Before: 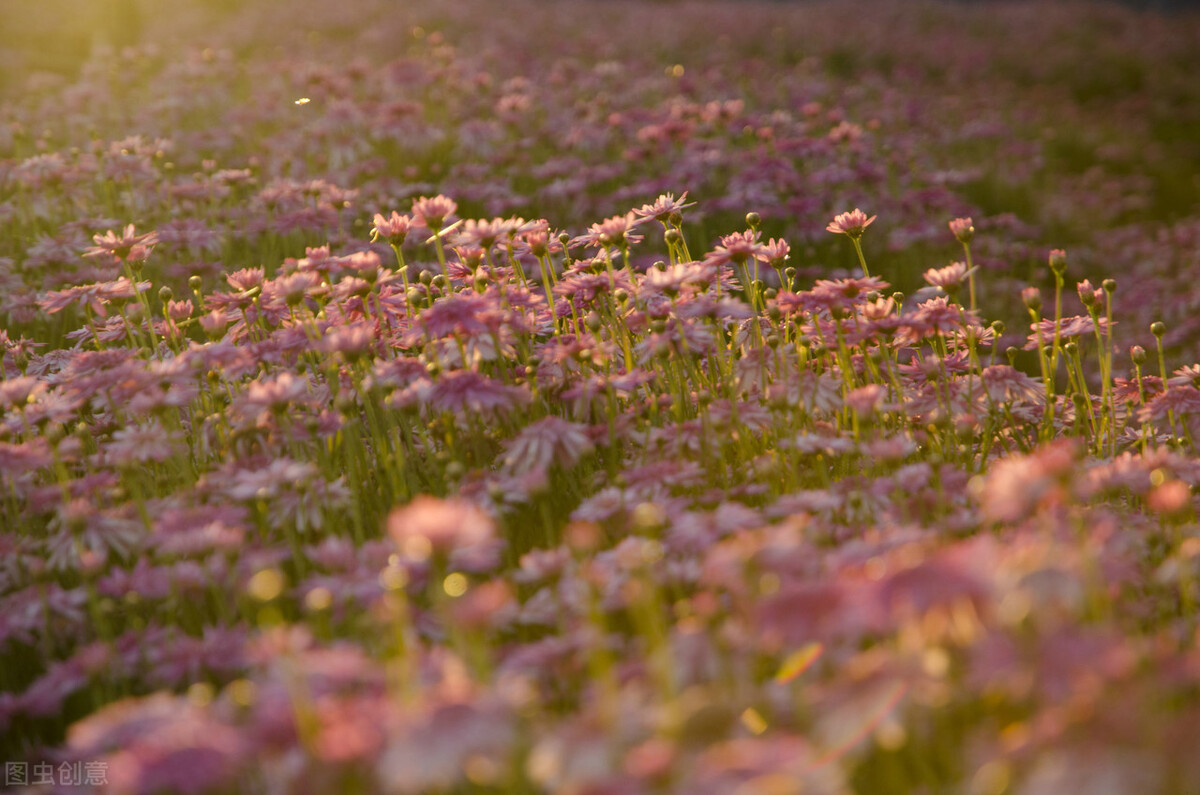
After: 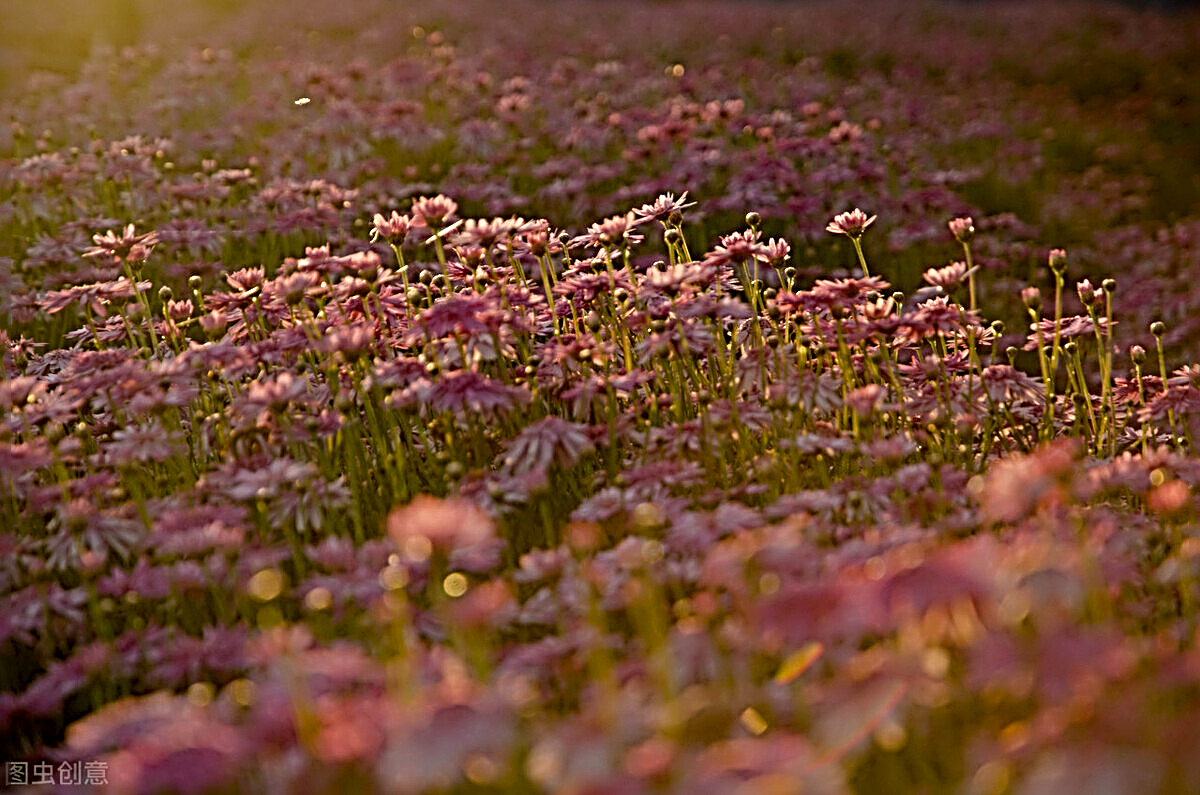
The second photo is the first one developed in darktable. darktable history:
exposure: black level correction 0.009, exposure -0.651 EV, compensate highlight preservation false
sharpen: radius 4.049, amount 1.997
